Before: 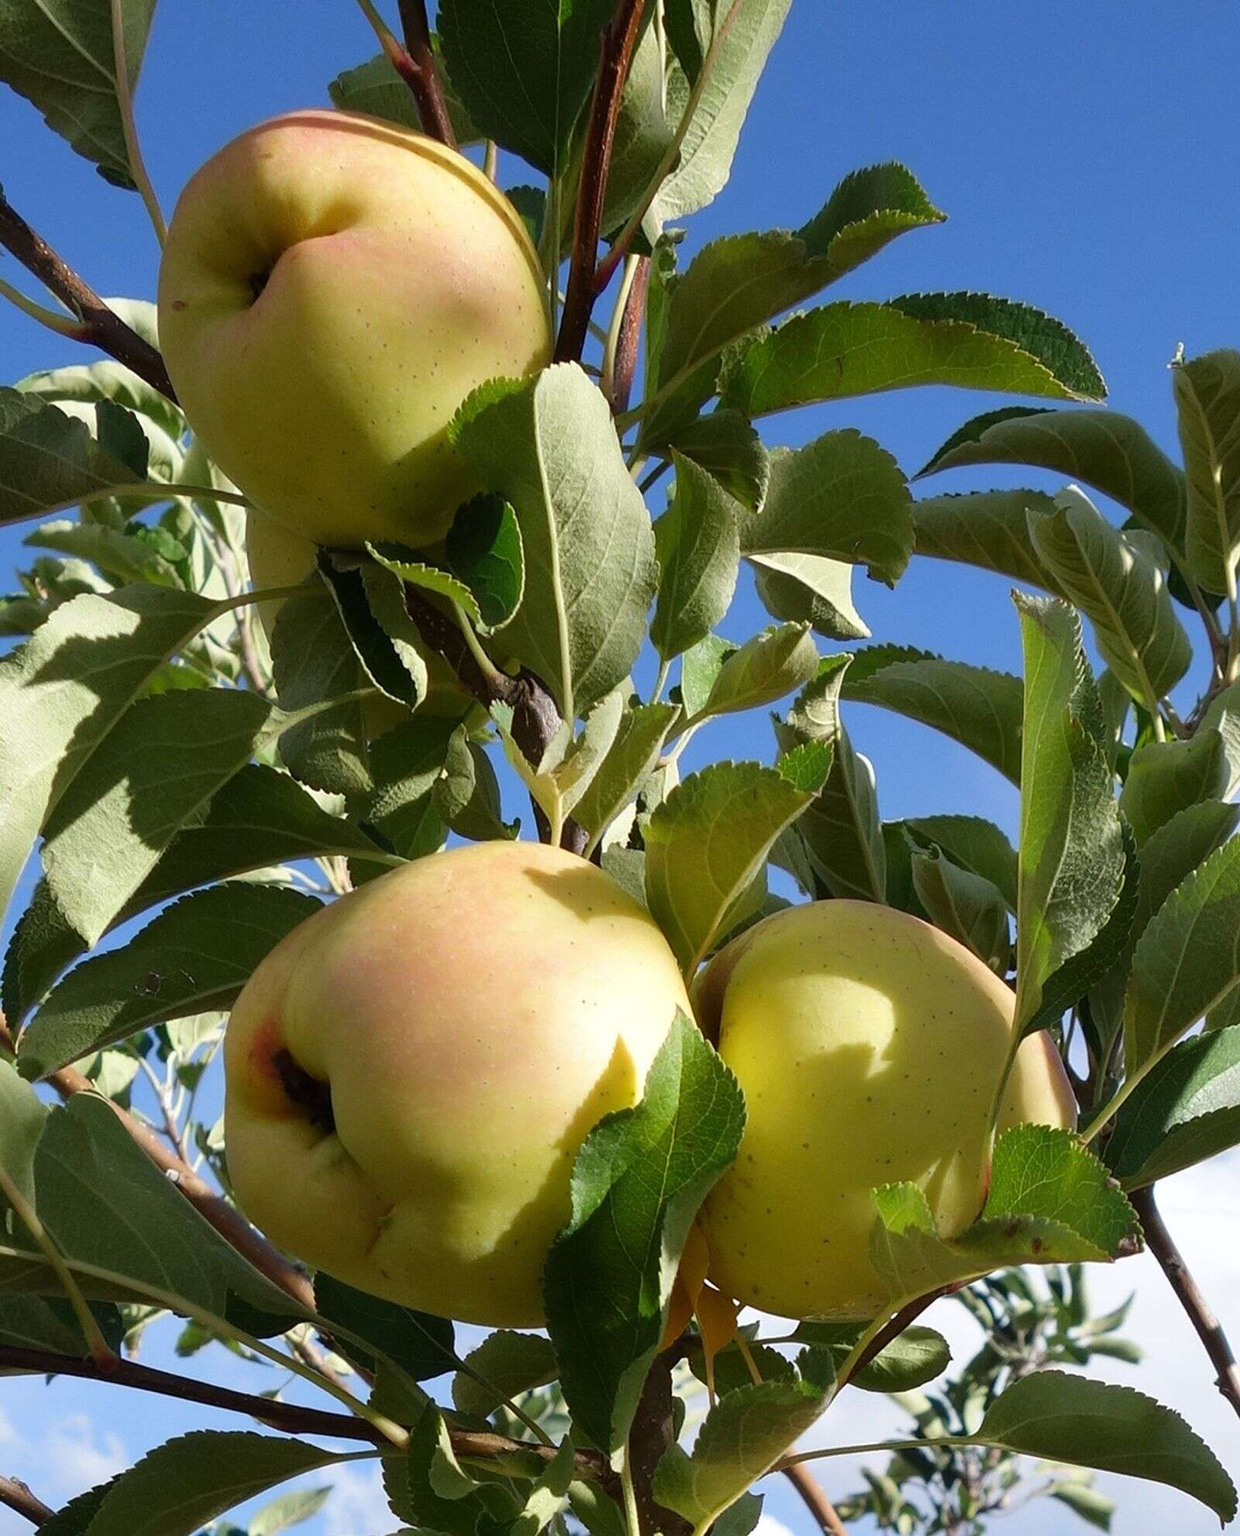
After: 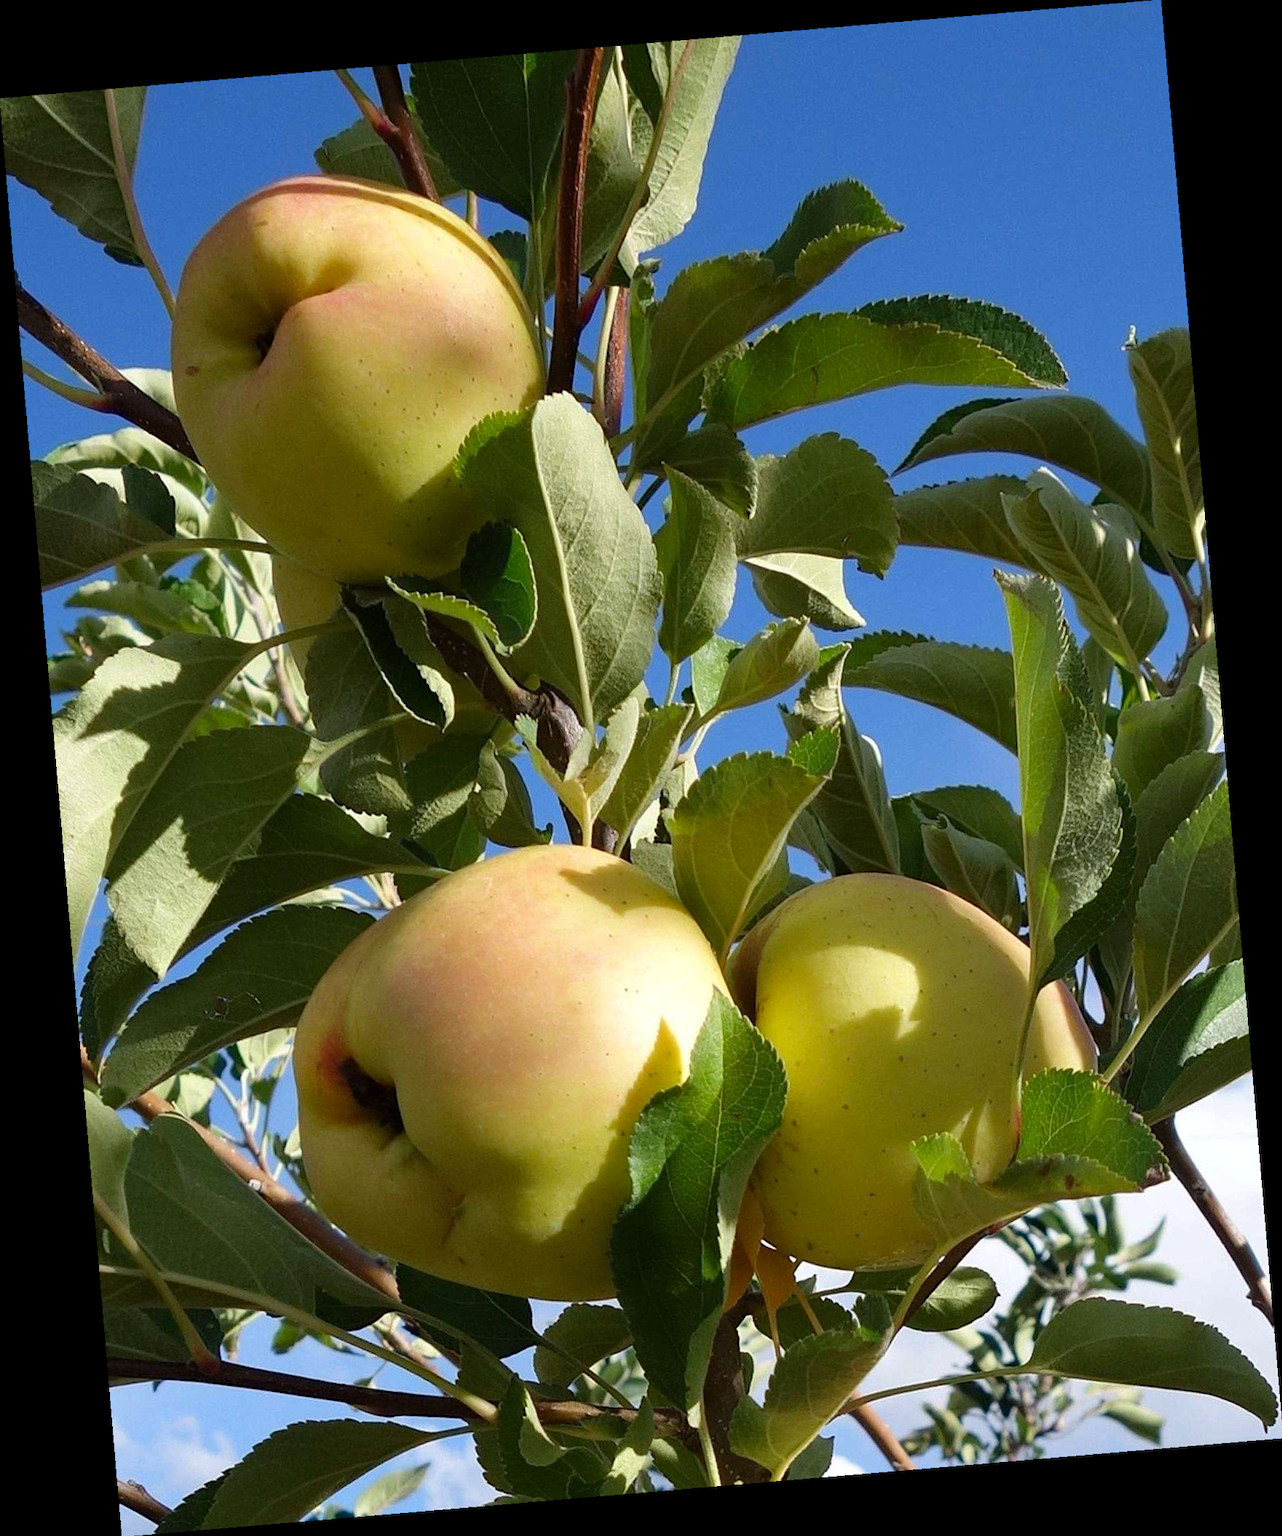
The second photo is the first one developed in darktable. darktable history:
haze removal: compatibility mode true, adaptive false
rotate and perspective: rotation -4.86°, automatic cropping off
